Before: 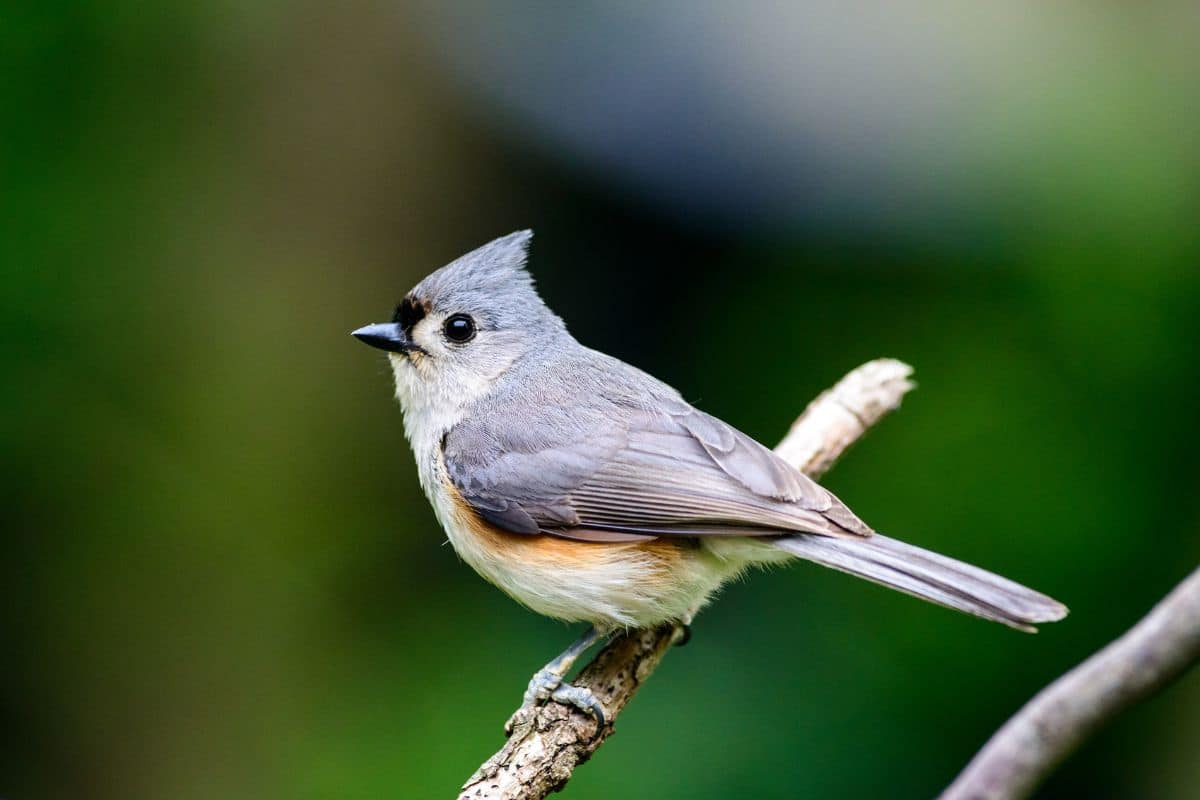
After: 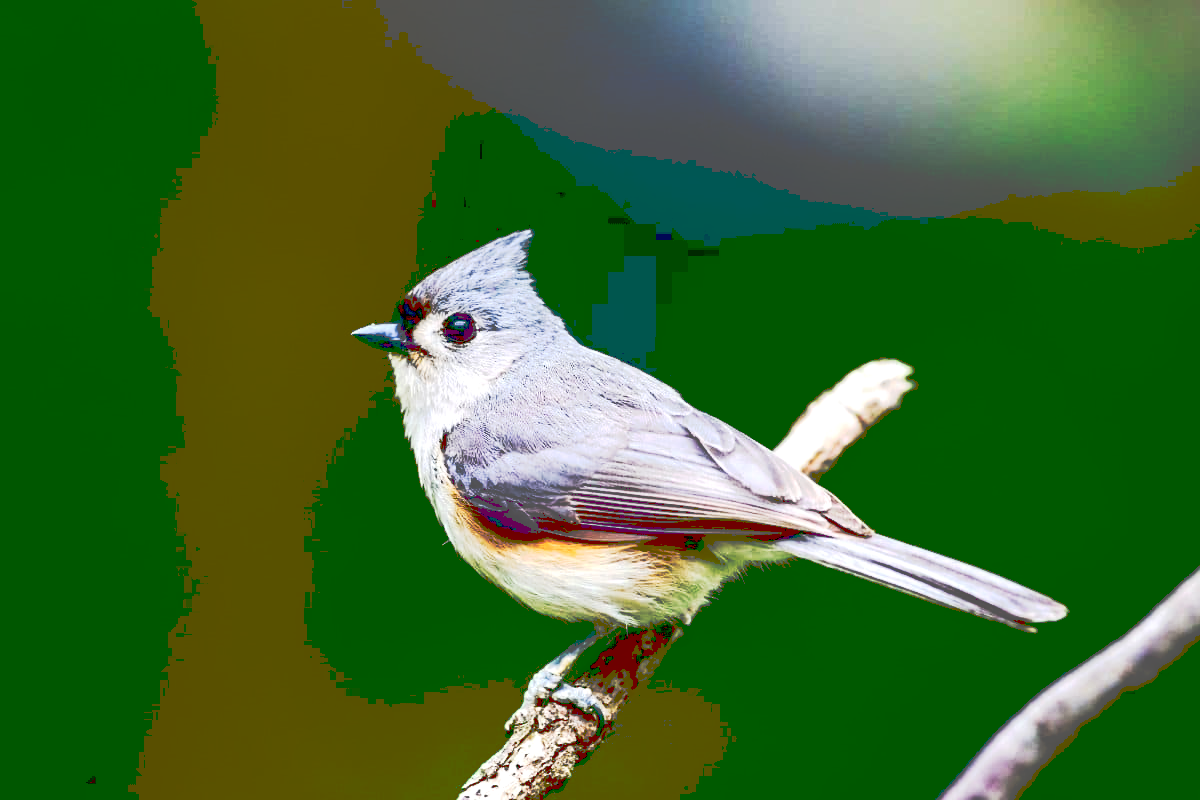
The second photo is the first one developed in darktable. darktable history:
exposure: black level correction 0.031, exposure 0.304 EV, compensate highlight preservation false
tone curve: curves: ch0 [(0, 0) (0.003, 0.331) (0.011, 0.333) (0.025, 0.333) (0.044, 0.334) (0.069, 0.335) (0.1, 0.338) (0.136, 0.342) (0.177, 0.347) (0.224, 0.352) (0.277, 0.359) (0.335, 0.39) (0.399, 0.434) (0.468, 0.509) (0.543, 0.615) (0.623, 0.731) (0.709, 0.814) (0.801, 0.88) (0.898, 0.921) (1, 1)], preserve colors none
contrast brightness saturation: contrast 0.19, brightness -0.24, saturation 0.11
